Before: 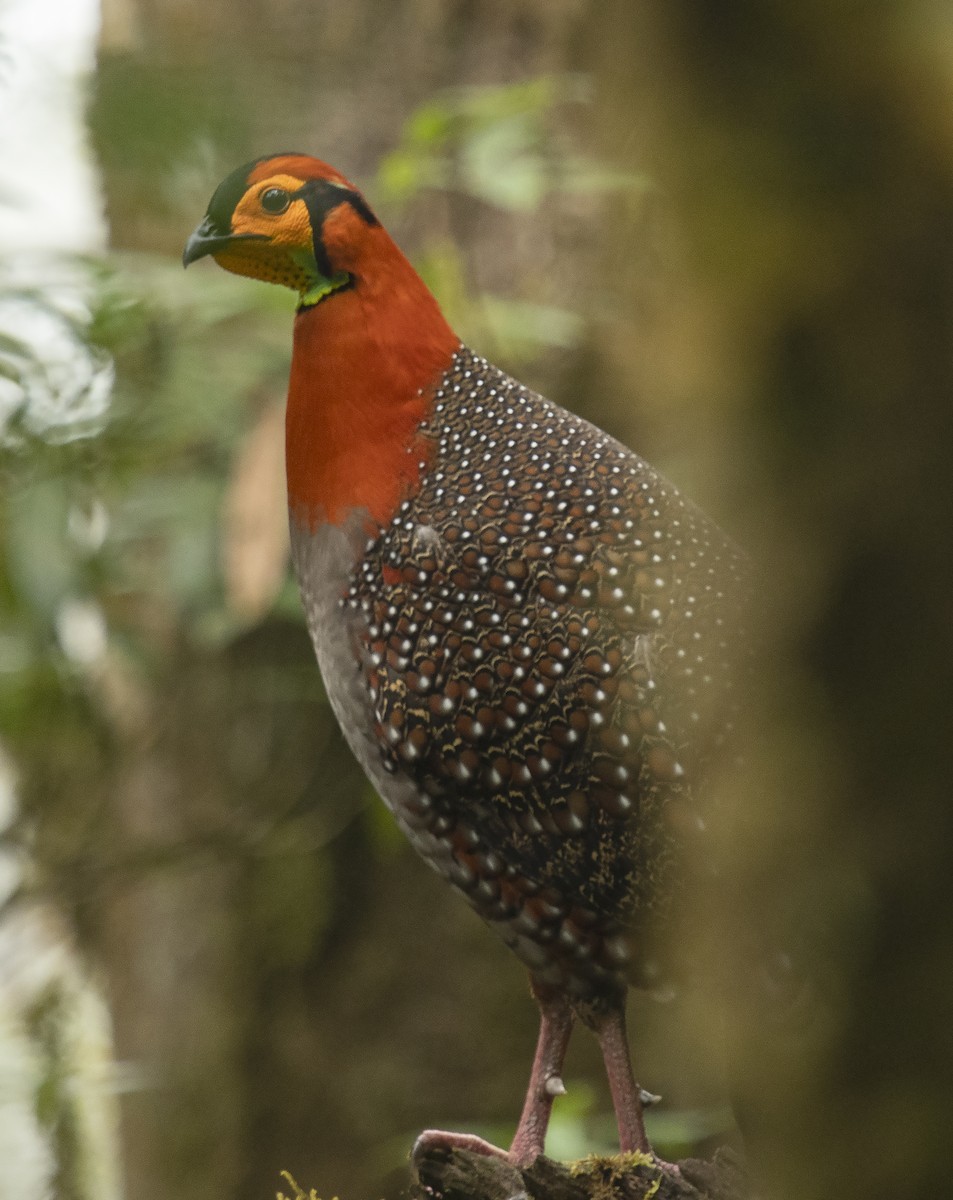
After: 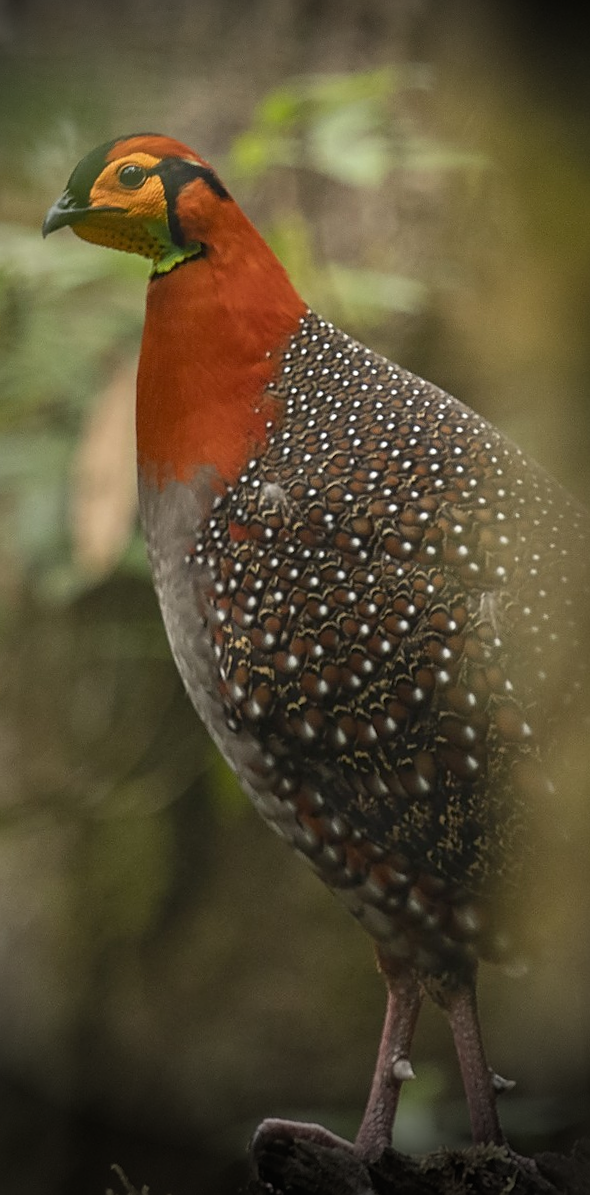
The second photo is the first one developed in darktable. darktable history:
vignetting: fall-off start 76.42%, fall-off radius 27.36%, brightness -0.872, center (0.037, -0.09), width/height ratio 0.971
sharpen: on, module defaults
rotate and perspective: rotation 0.215°, lens shift (vertical) -0.139, crop left 0.069, crop right 0.939, crop top 0.002, crop bottom 0.996
crop and rotate: left 13.537%, right 19.796%
